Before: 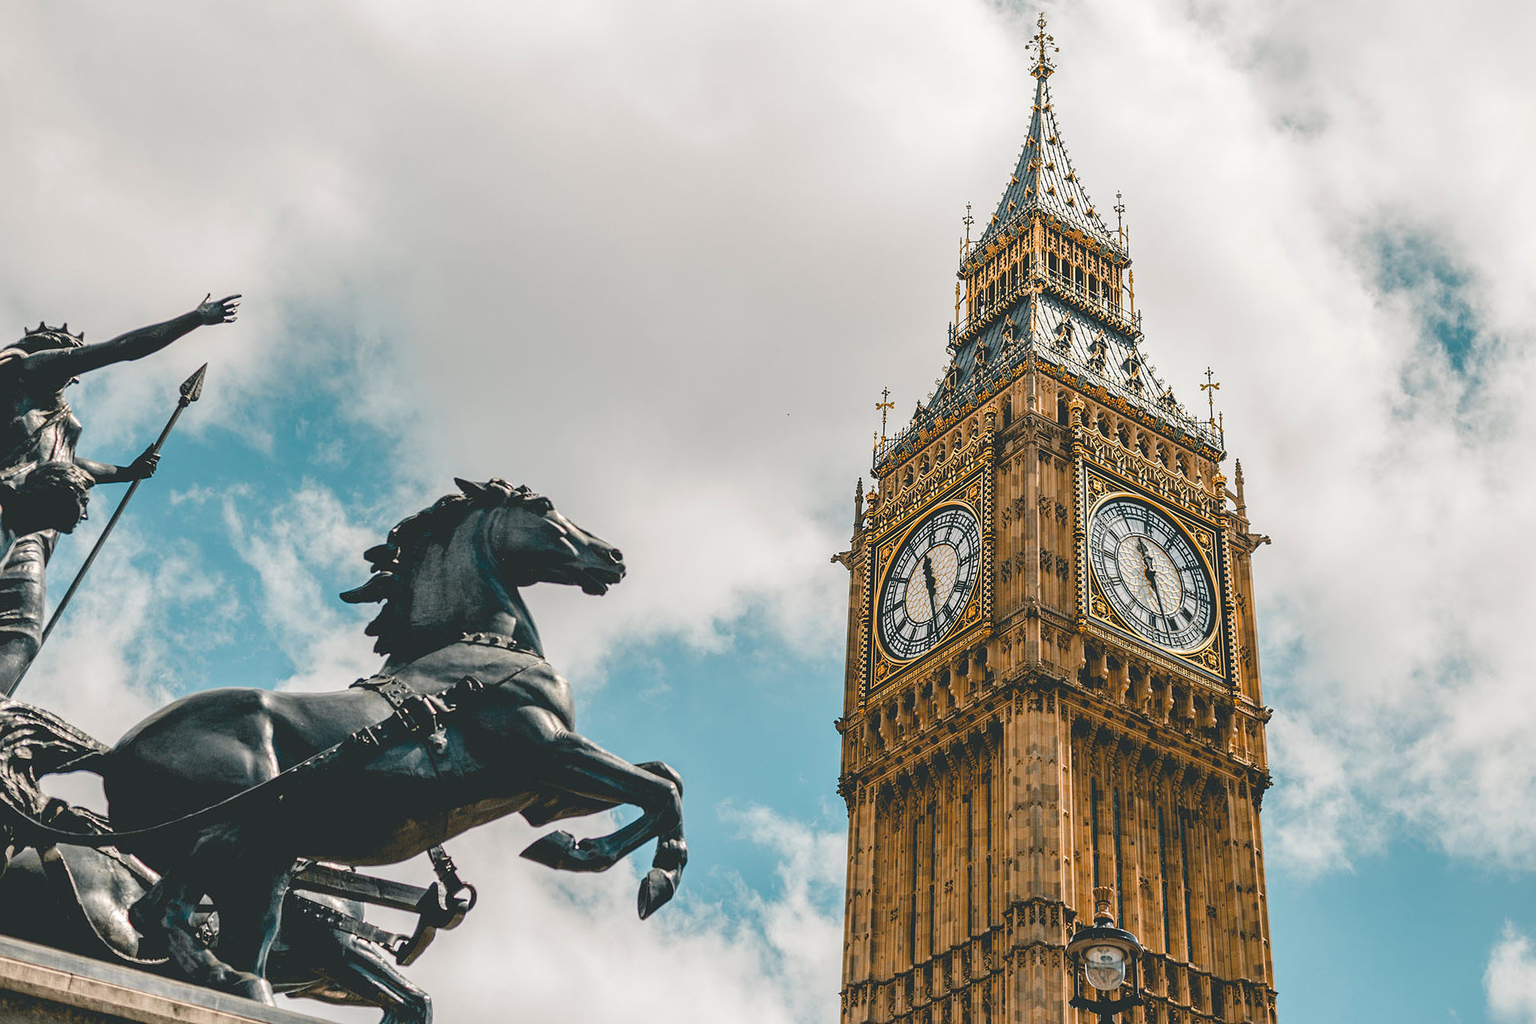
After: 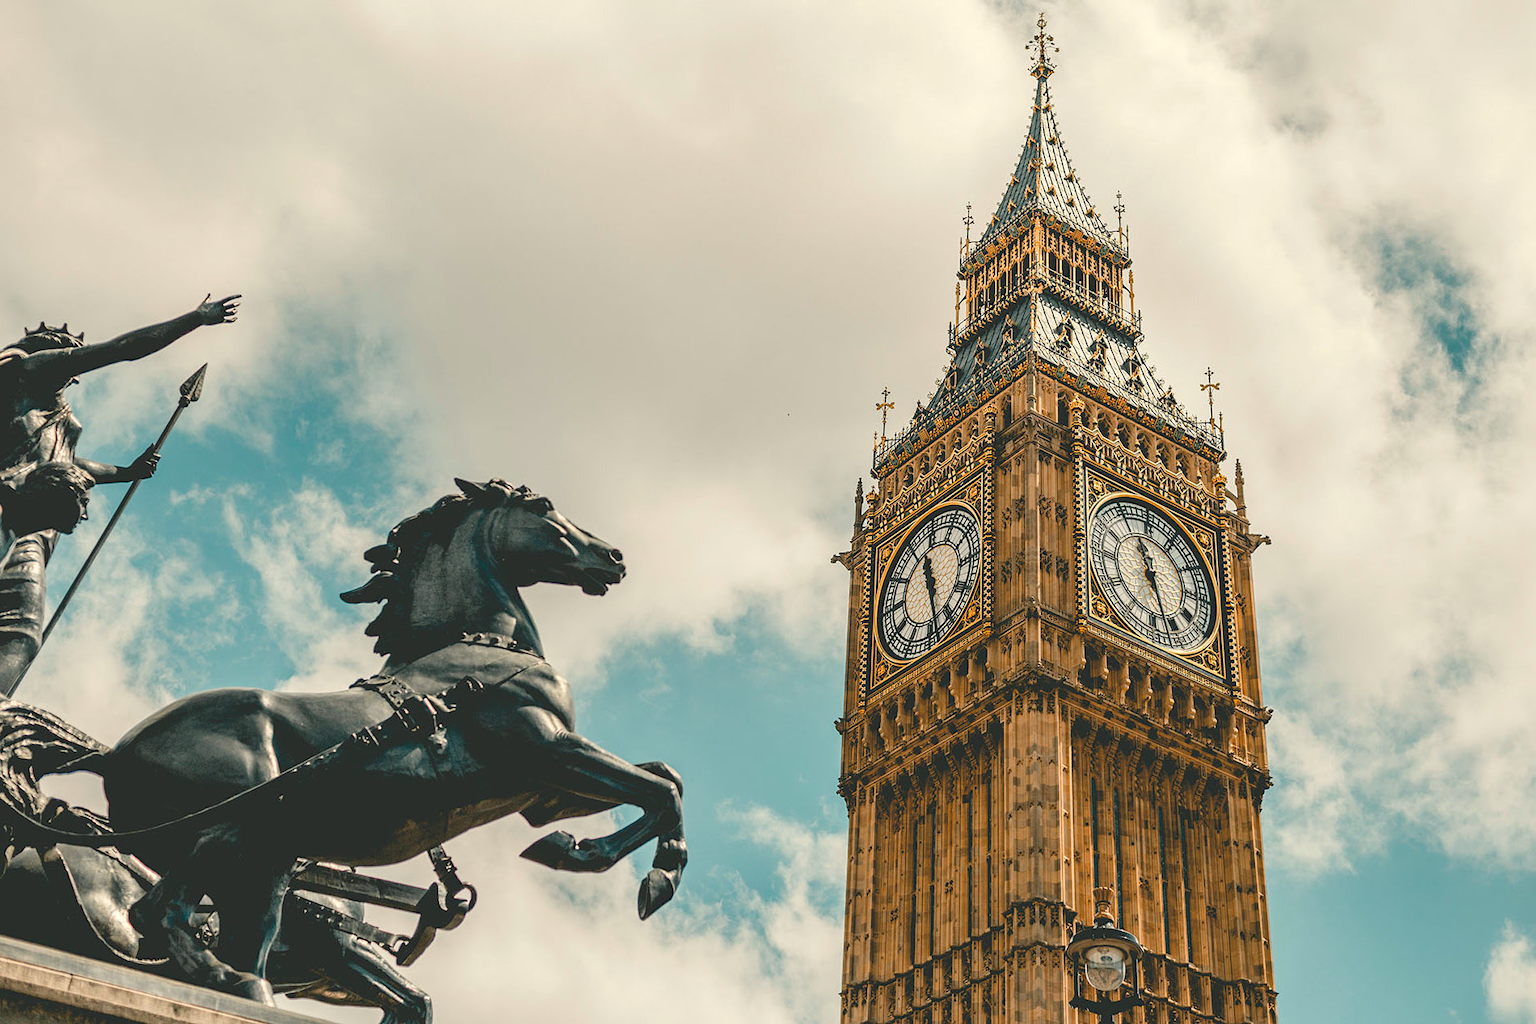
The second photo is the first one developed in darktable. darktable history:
white balance: red 1.029, blue 0.92
shadows and highlights: shadows 62.66, white point adjustment 0.37, highlights -34.44, compress 83.82%
